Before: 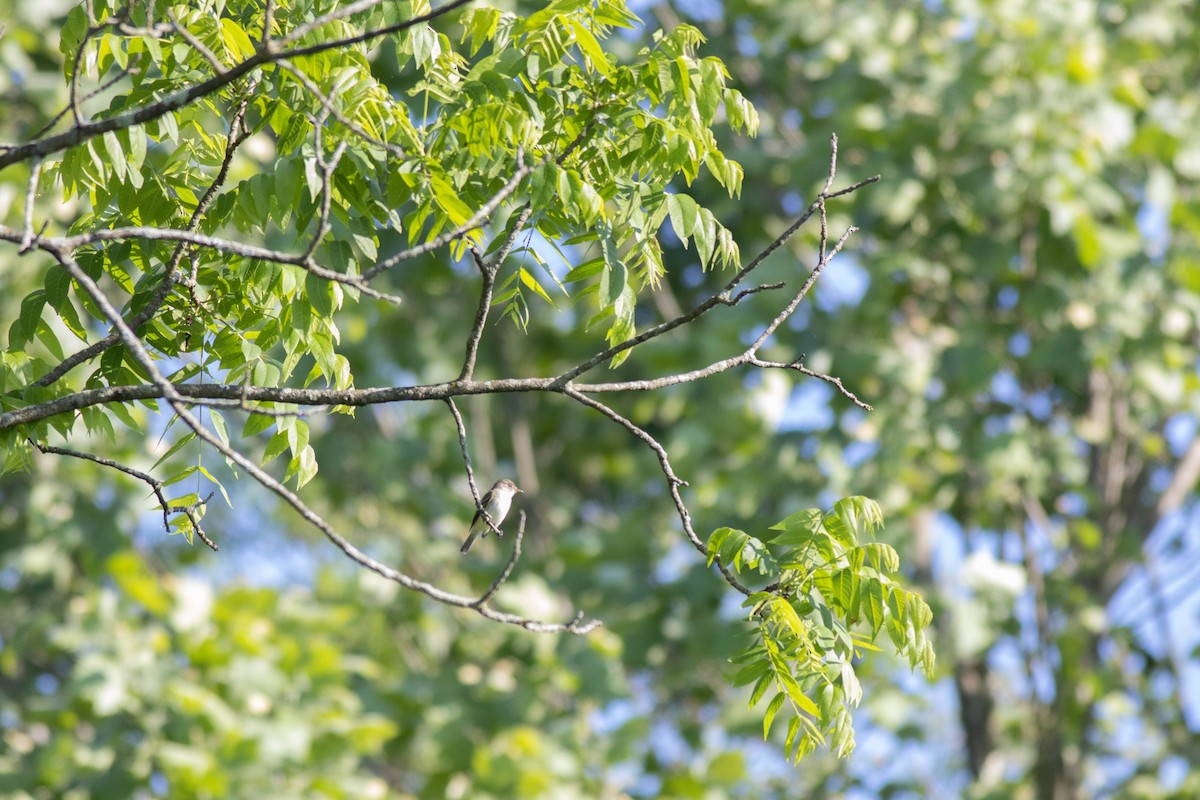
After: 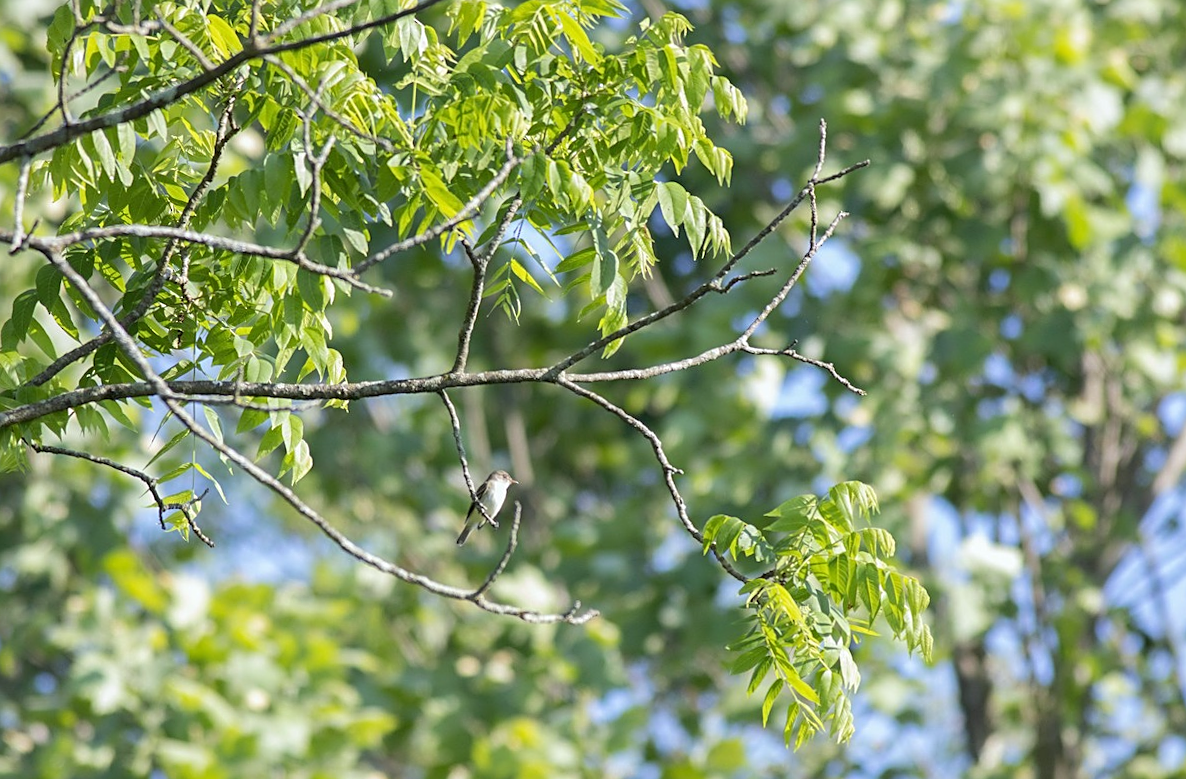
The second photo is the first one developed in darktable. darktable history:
white balance: red 0.978, blue 0.999
sharpen: on, module defaults
rotate and perspective: rotation -1°, crop left 0.011, crop right 0.989, crop top 0.025, crop bottom 0.975
